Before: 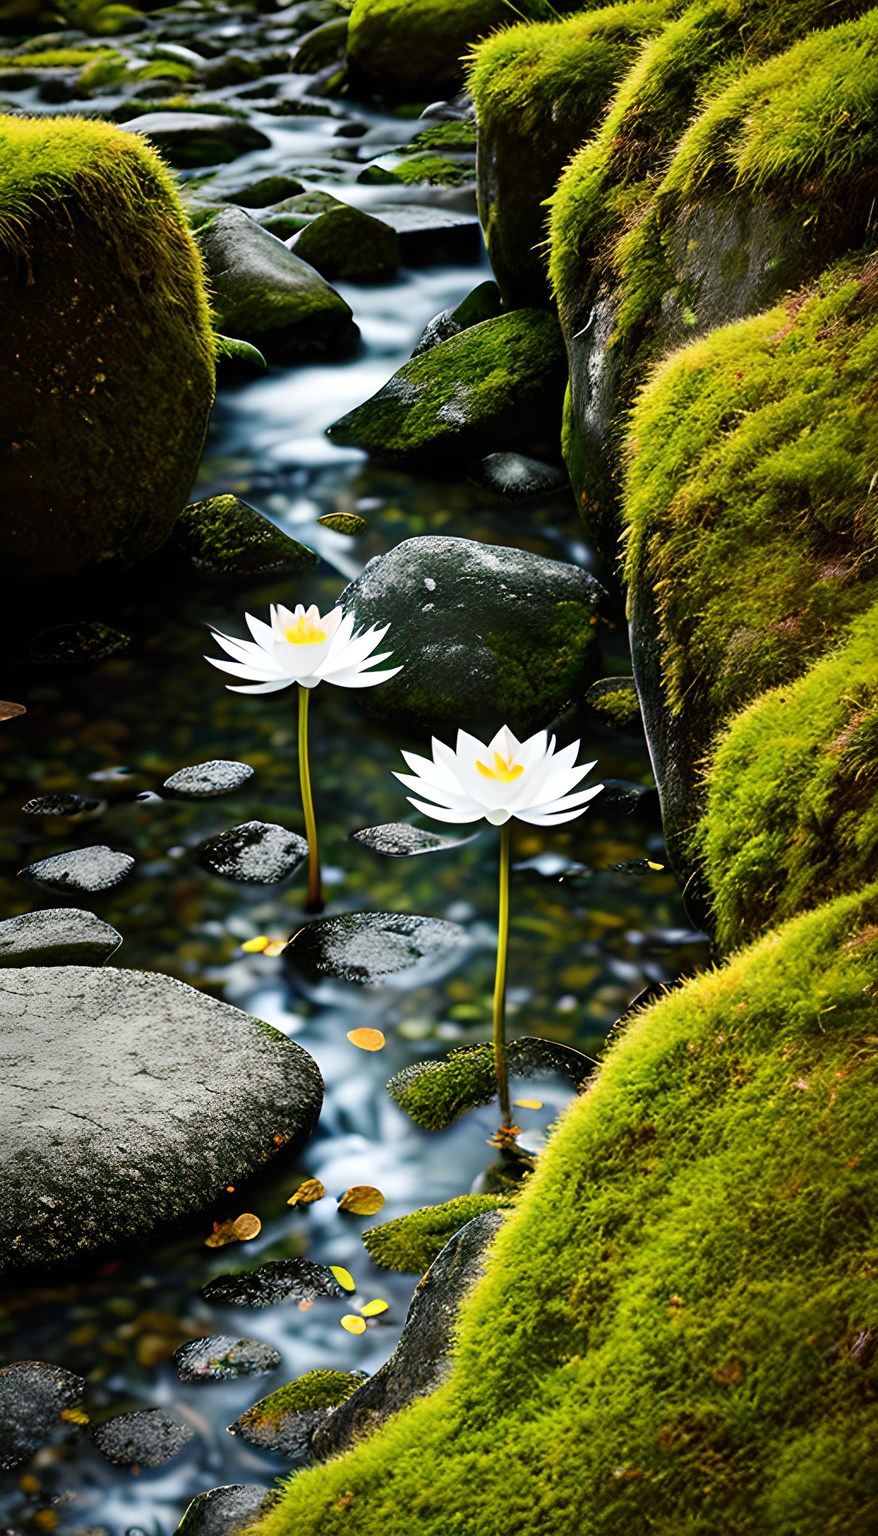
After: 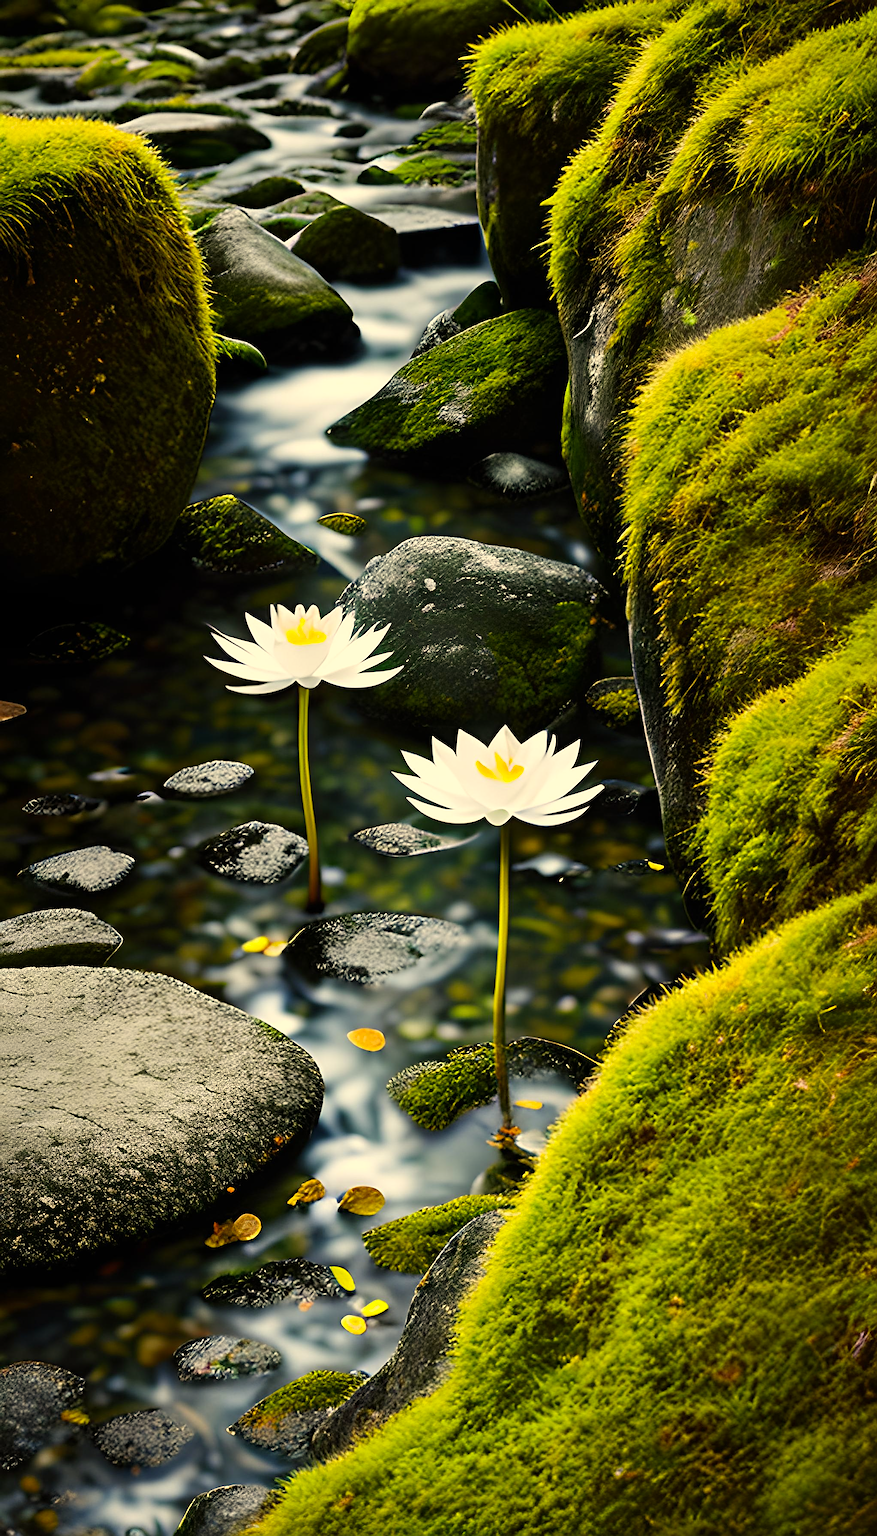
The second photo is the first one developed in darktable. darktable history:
sharpen: on, module defaults
contrast brightness saturation: contrast 0.01, saturation -0.05
color correction: highlights a* 2.72, highlights b* 22.8
